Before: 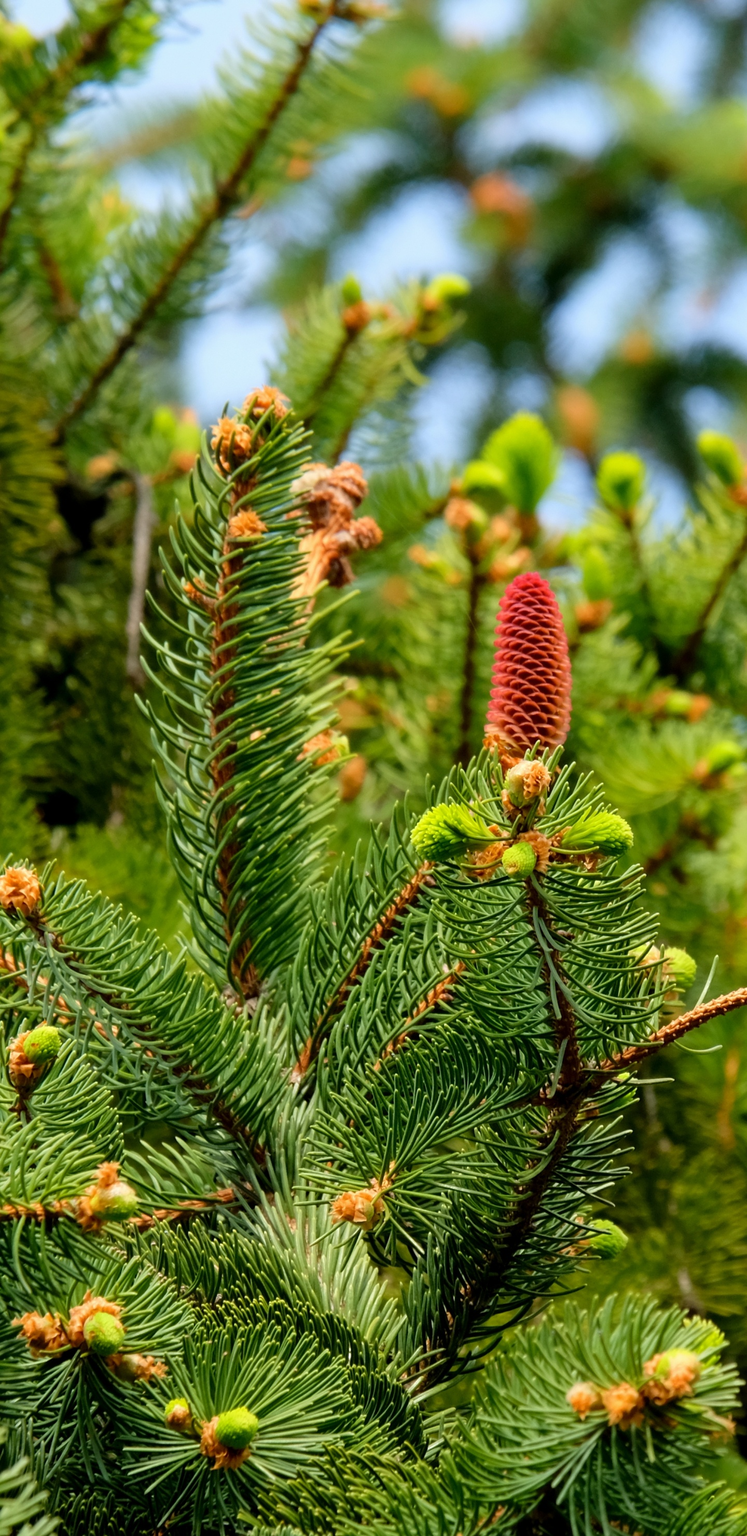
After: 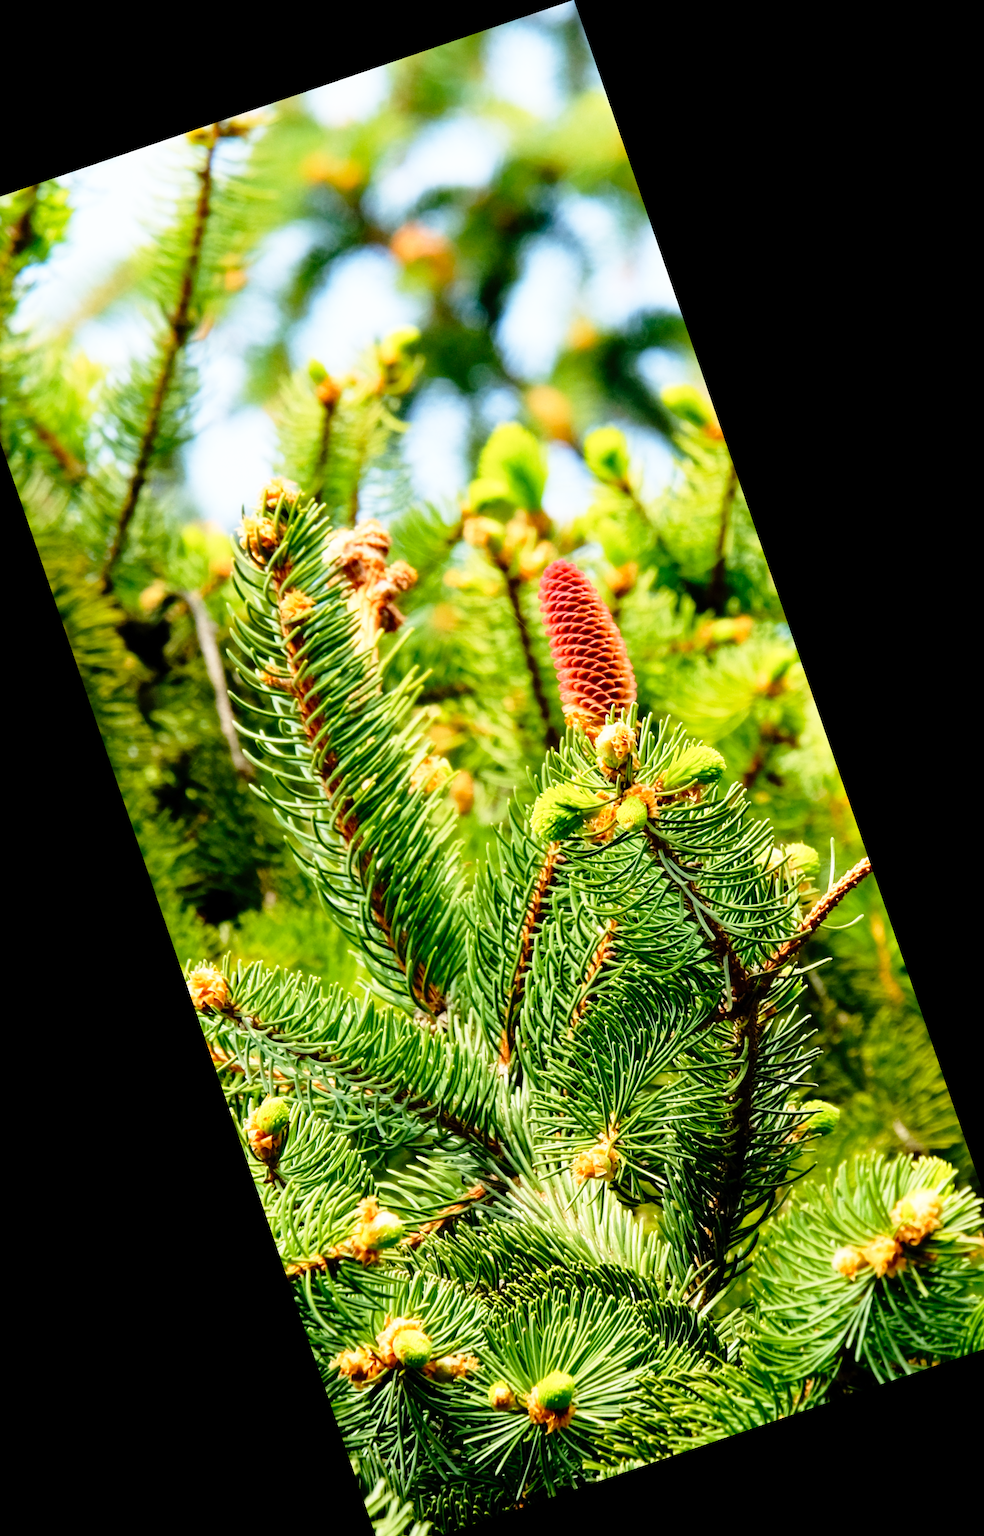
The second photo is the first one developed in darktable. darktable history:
tone equalizer: on, module defaults
base curve: curves: ch0 [(0, 0) (0.012, 0.01) (0.073, 0.168) (0.31, 0.711) (0.645, 0.957) (1, 1)], preserve colors none
crop and rotate: angle 18.94°, left 6.762%, right 4.124%, bottom 1.179%
color zones: curves: ch1 [(0, 0.469) (0.01, 0.469) (0.12, 0.446) (0.248, 0.469) (0.5, 0.5) (0.748, 0.5) (0.99, 0.469) (1, 0.469)], mix -62.76%
